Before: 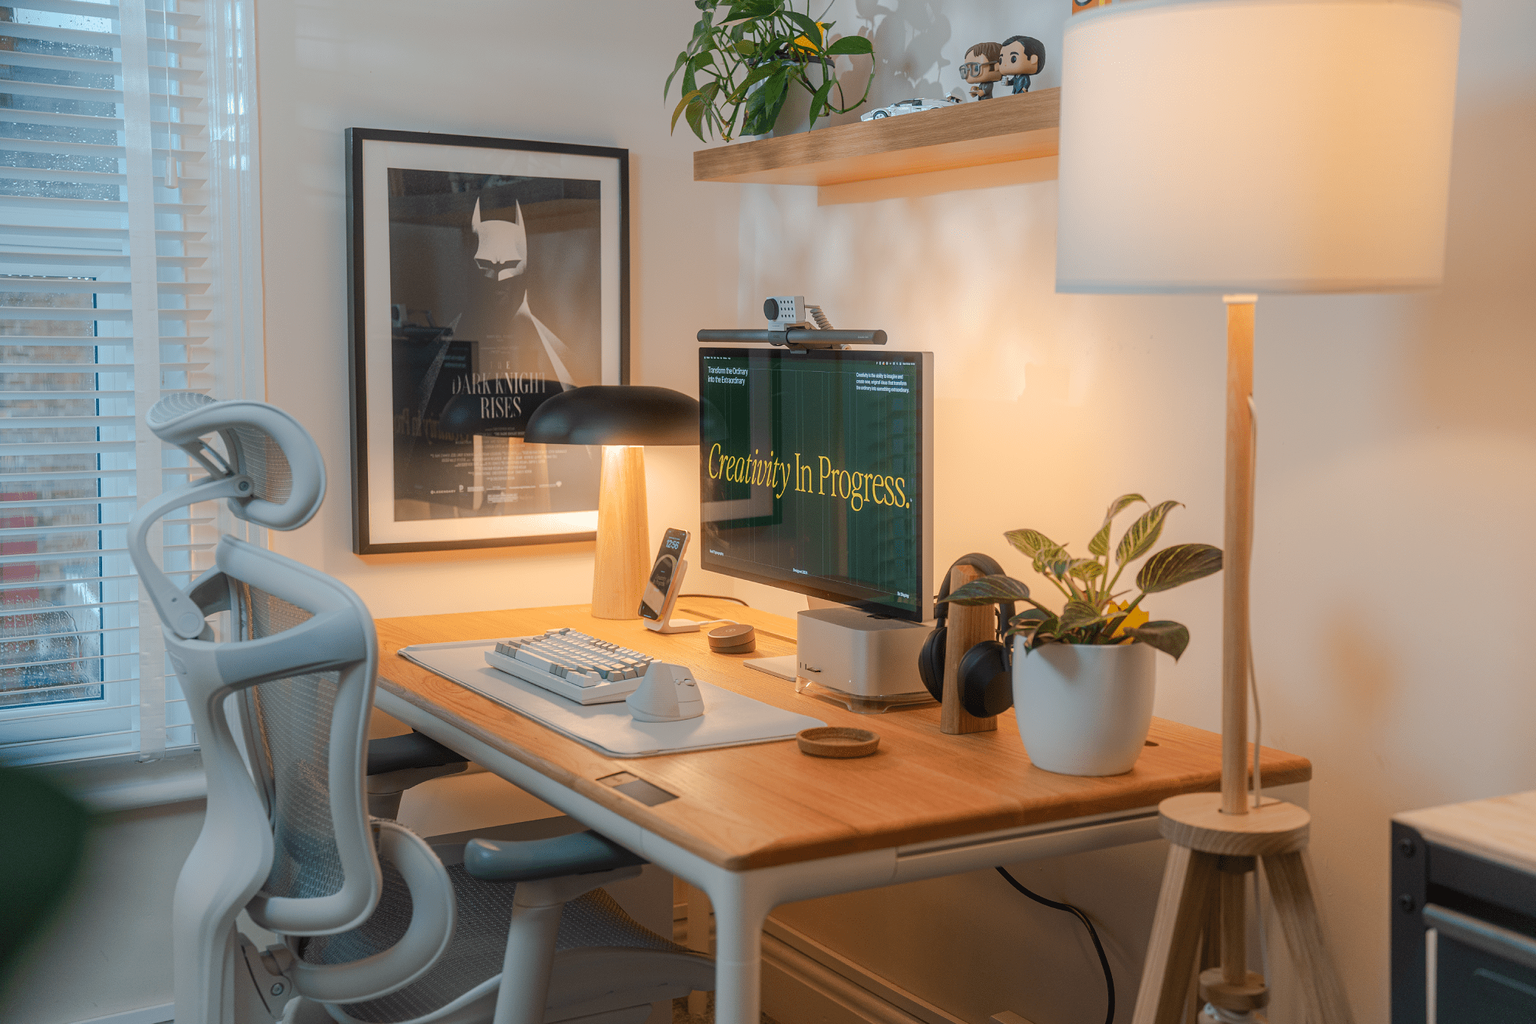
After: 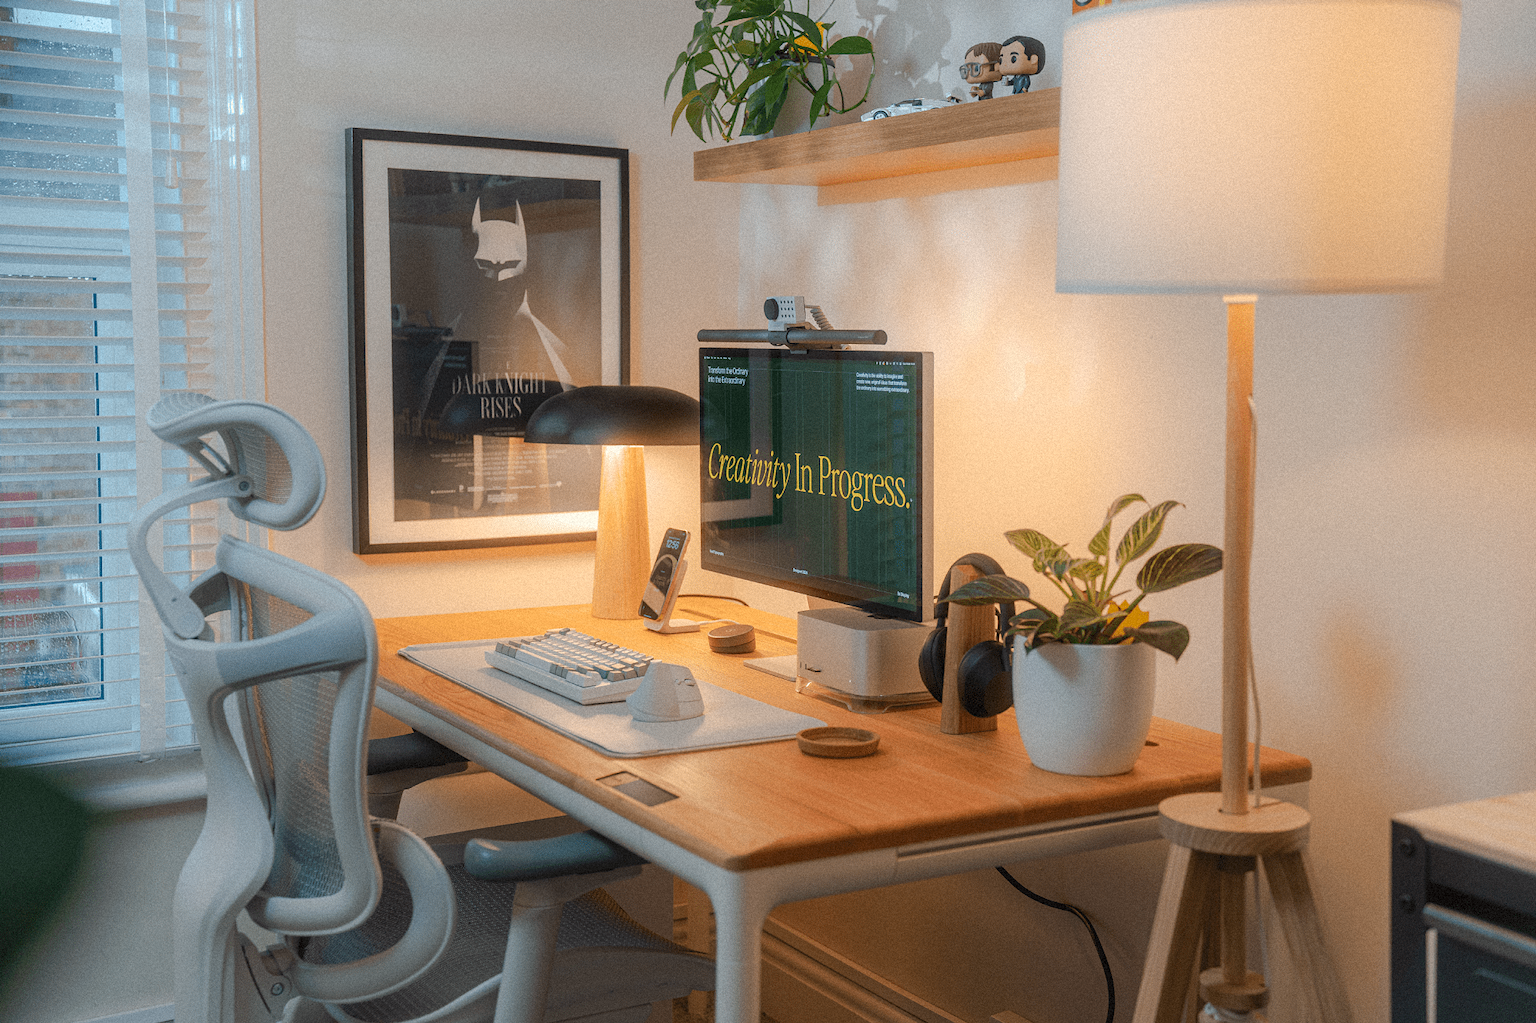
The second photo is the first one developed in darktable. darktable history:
grain: mid-tones bias 0%
